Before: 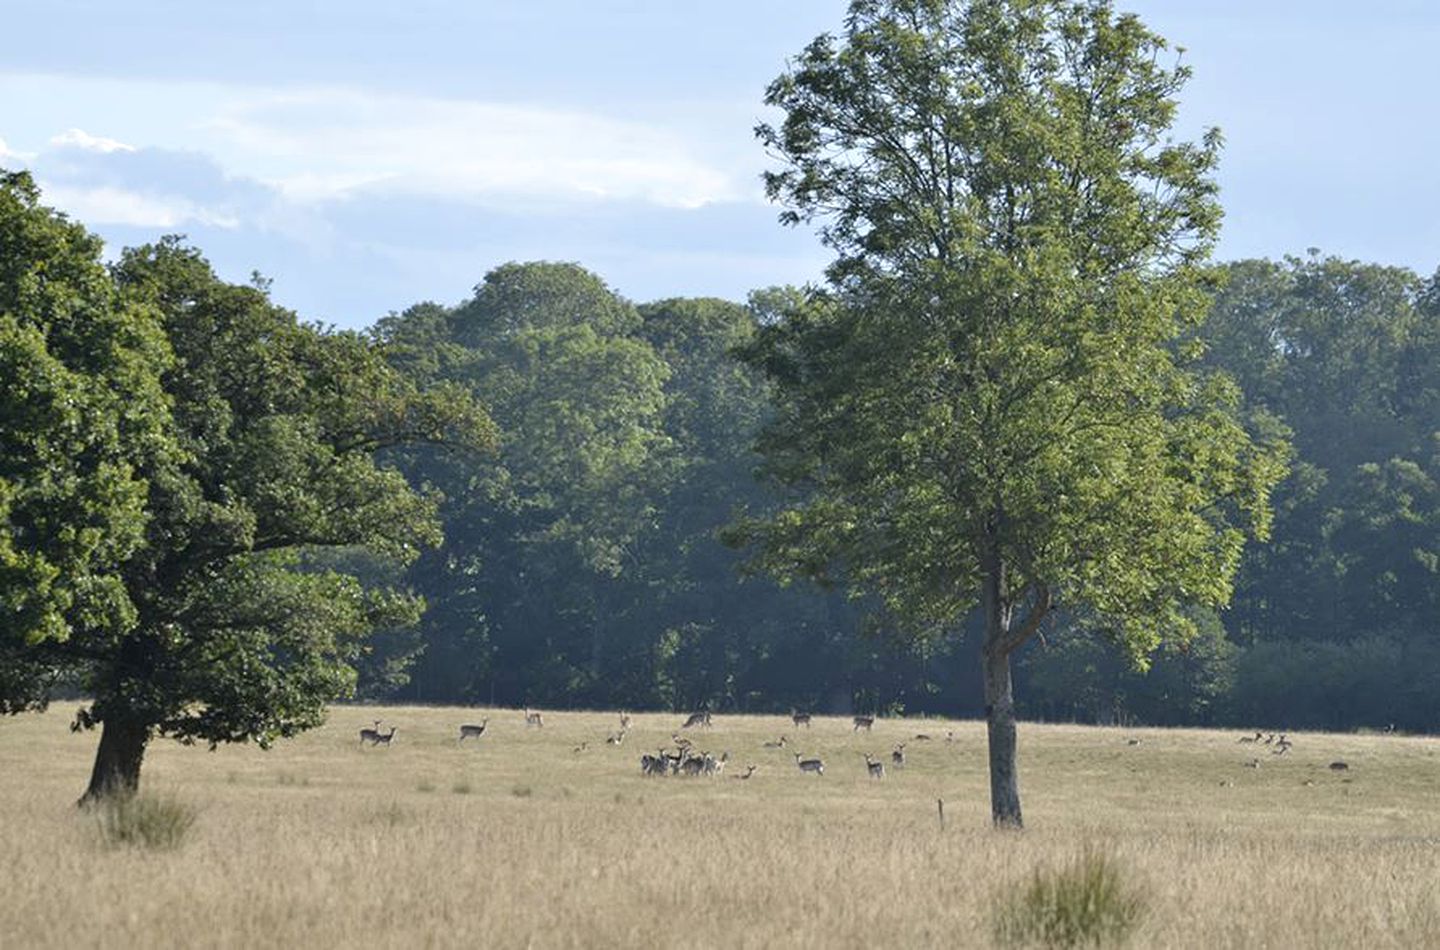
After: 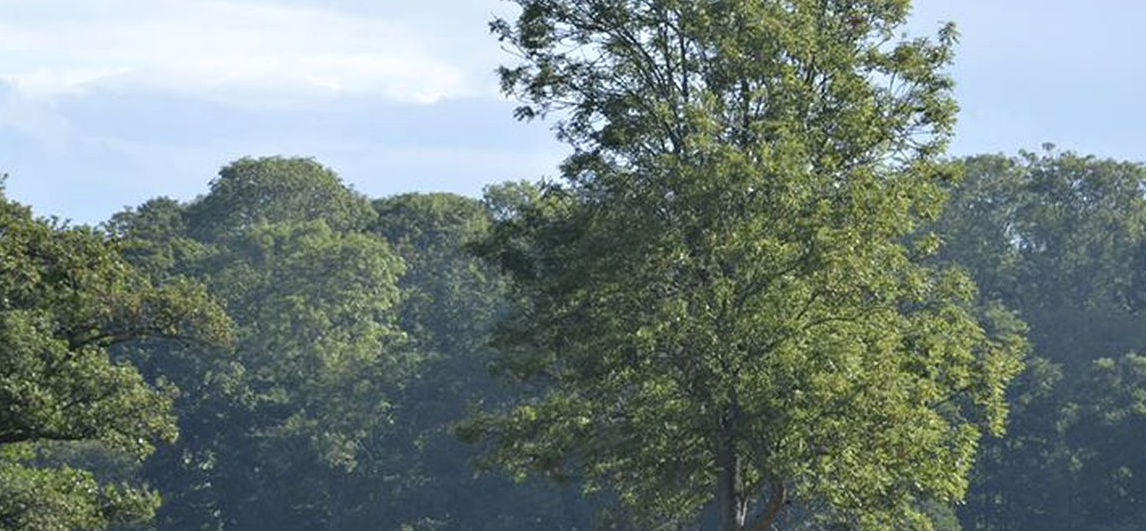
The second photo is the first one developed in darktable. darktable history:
crop: left 18.404%, top 11.099%, right 1.95%, bottom 32.936%
